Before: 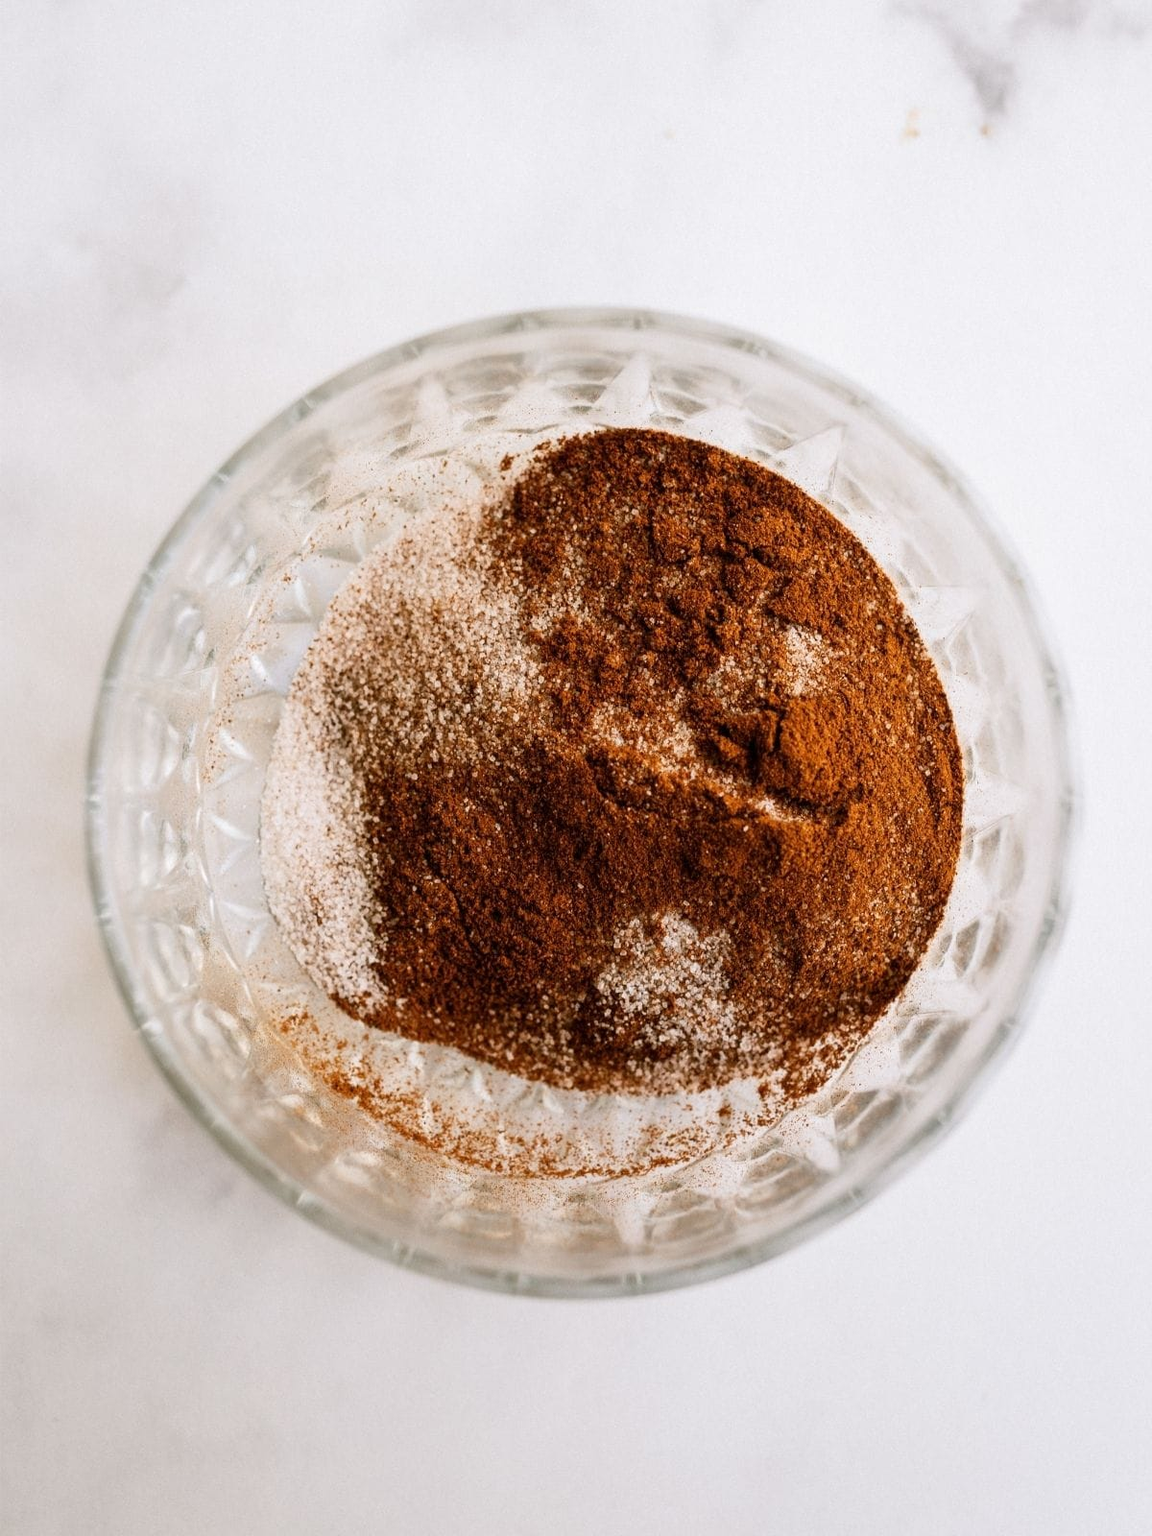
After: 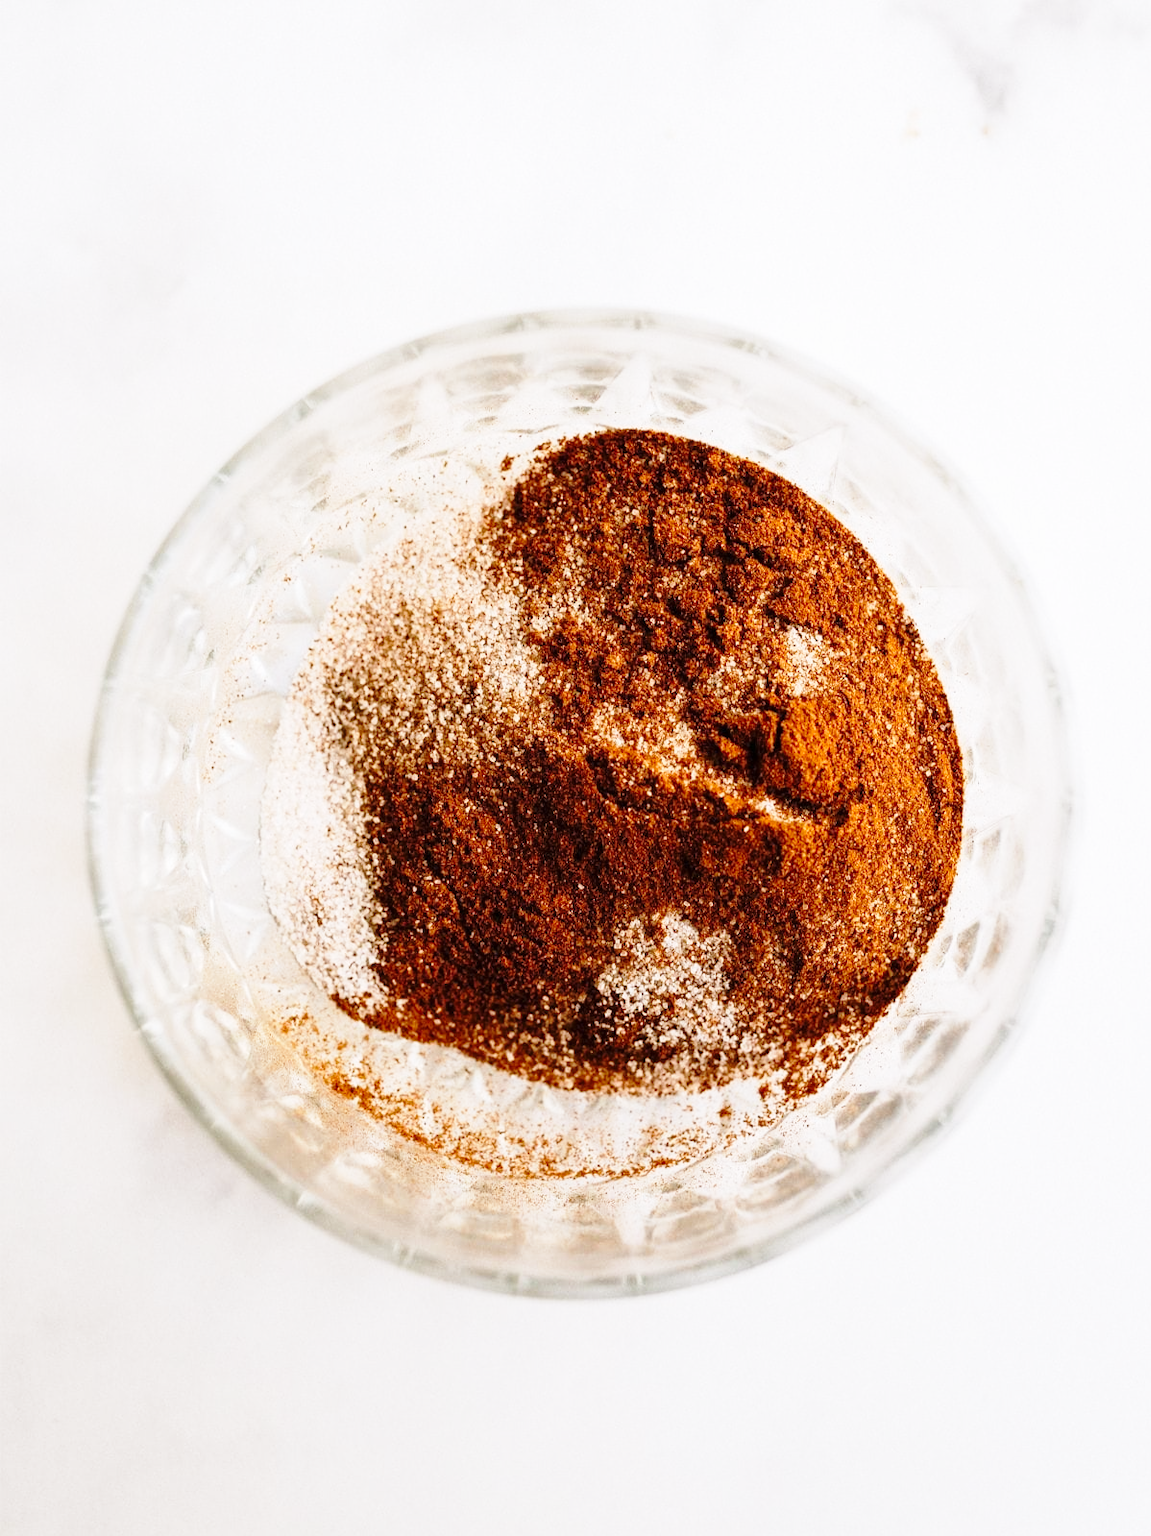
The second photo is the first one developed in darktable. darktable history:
crop and rotate: left 0.071%, bottom 0.011%
base curve: curves: ch0 [(0, 0) (0.028, 0.03) (0.121, 0.232) (0.46, 0.748) (0.859, 0.968) (1, 1)], preserve colors none
